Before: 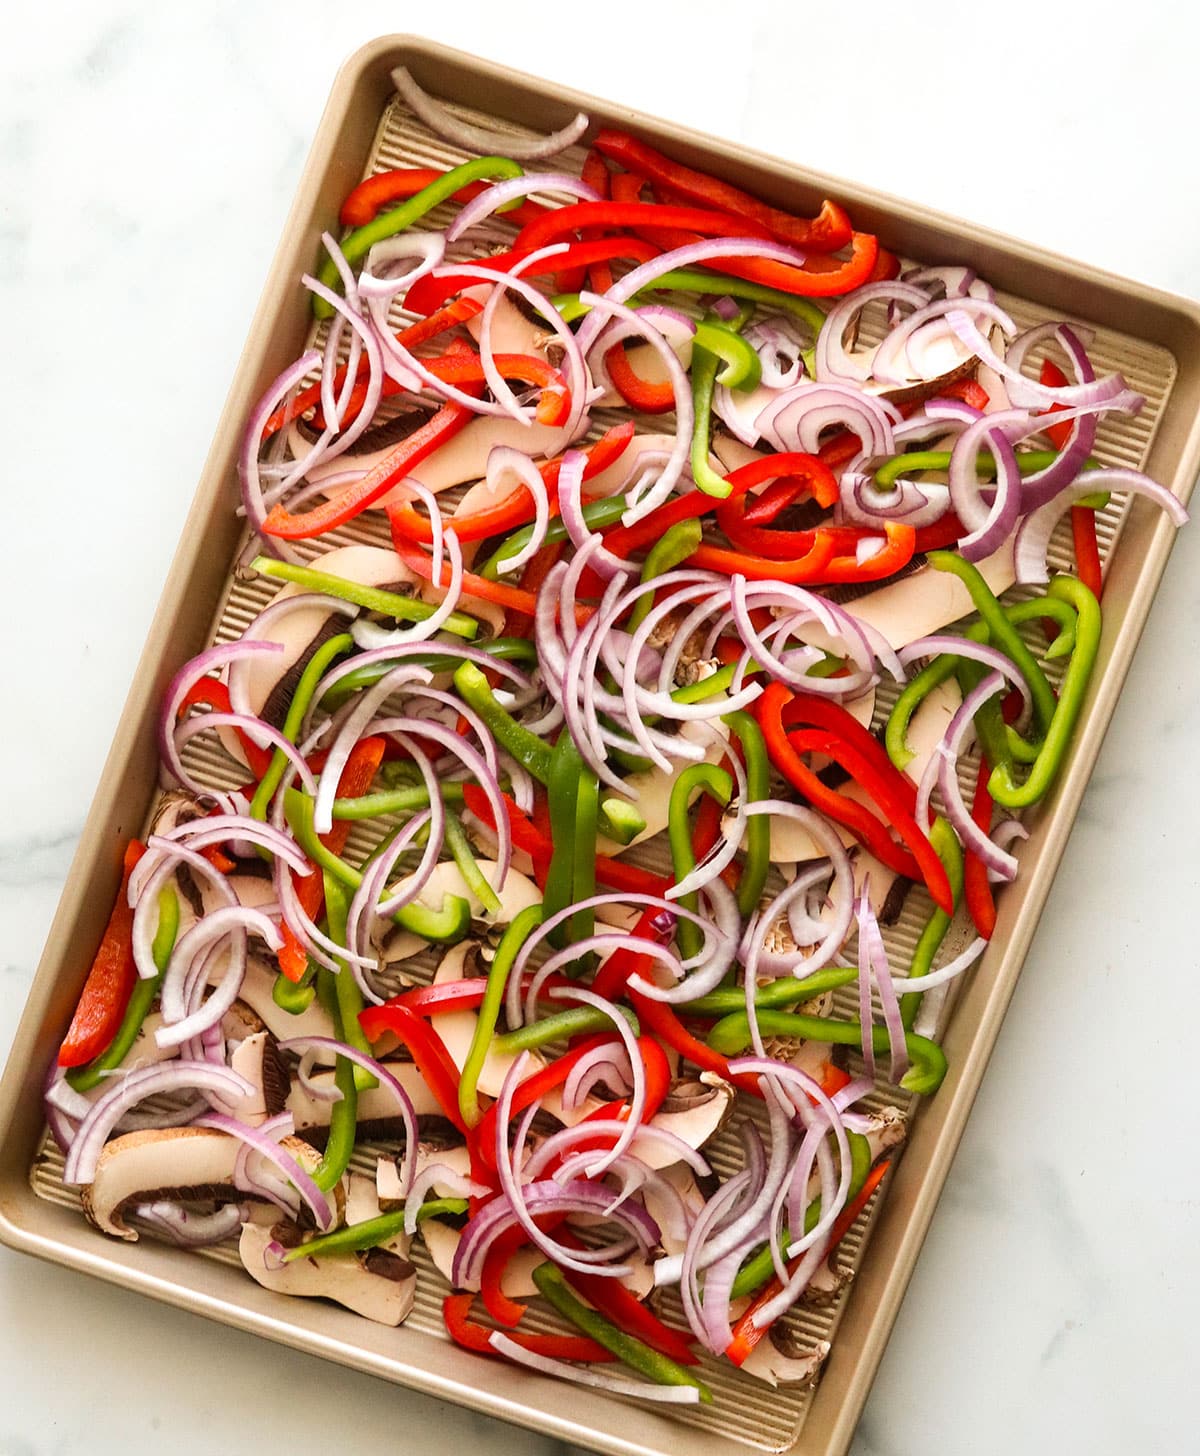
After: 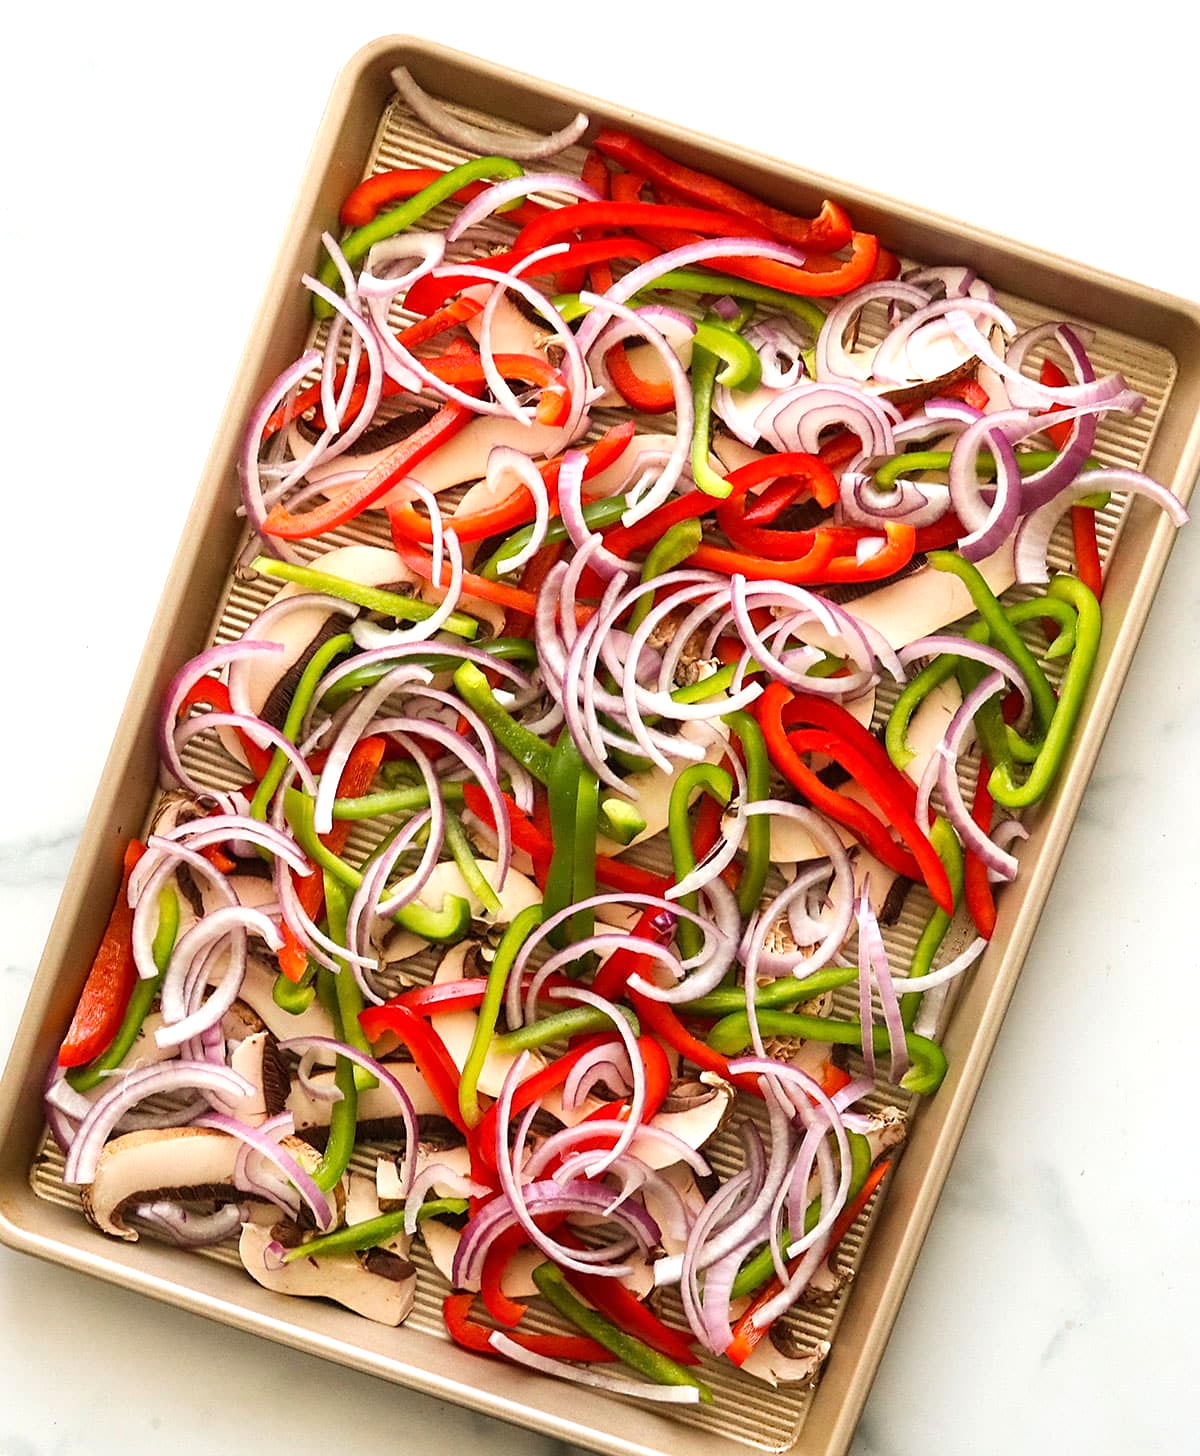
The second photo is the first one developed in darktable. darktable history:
exposure: exposure 0.272 EV, compensate highlight preservation false
sharpen: radius 1.89, amount 0.393, threshold 1.587
